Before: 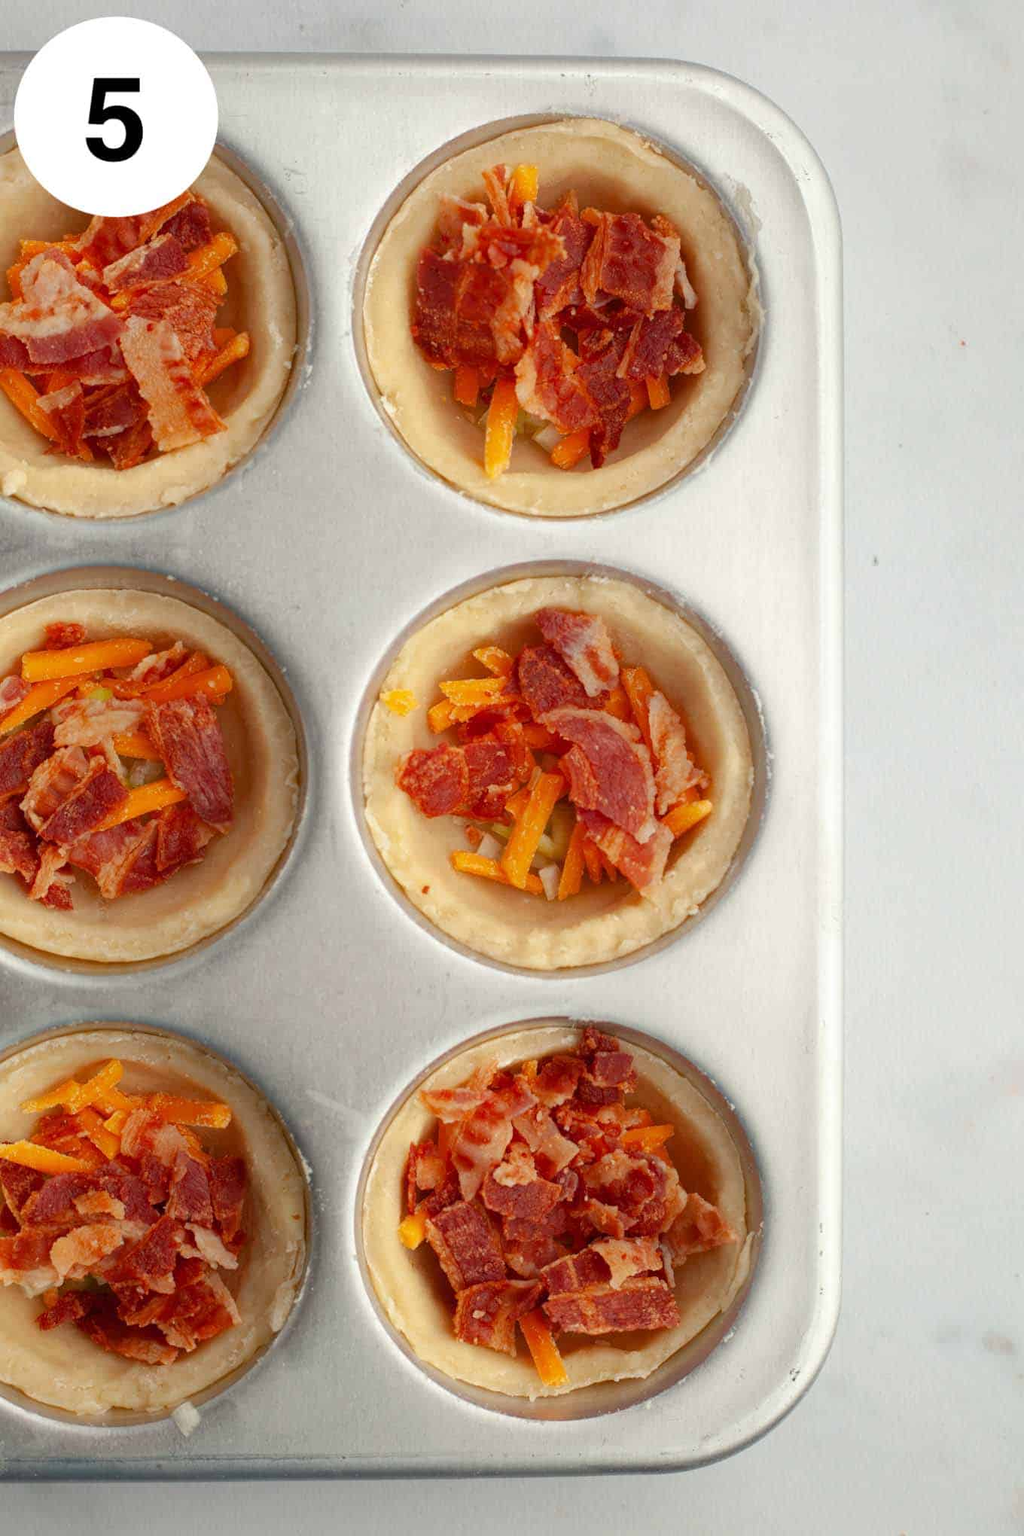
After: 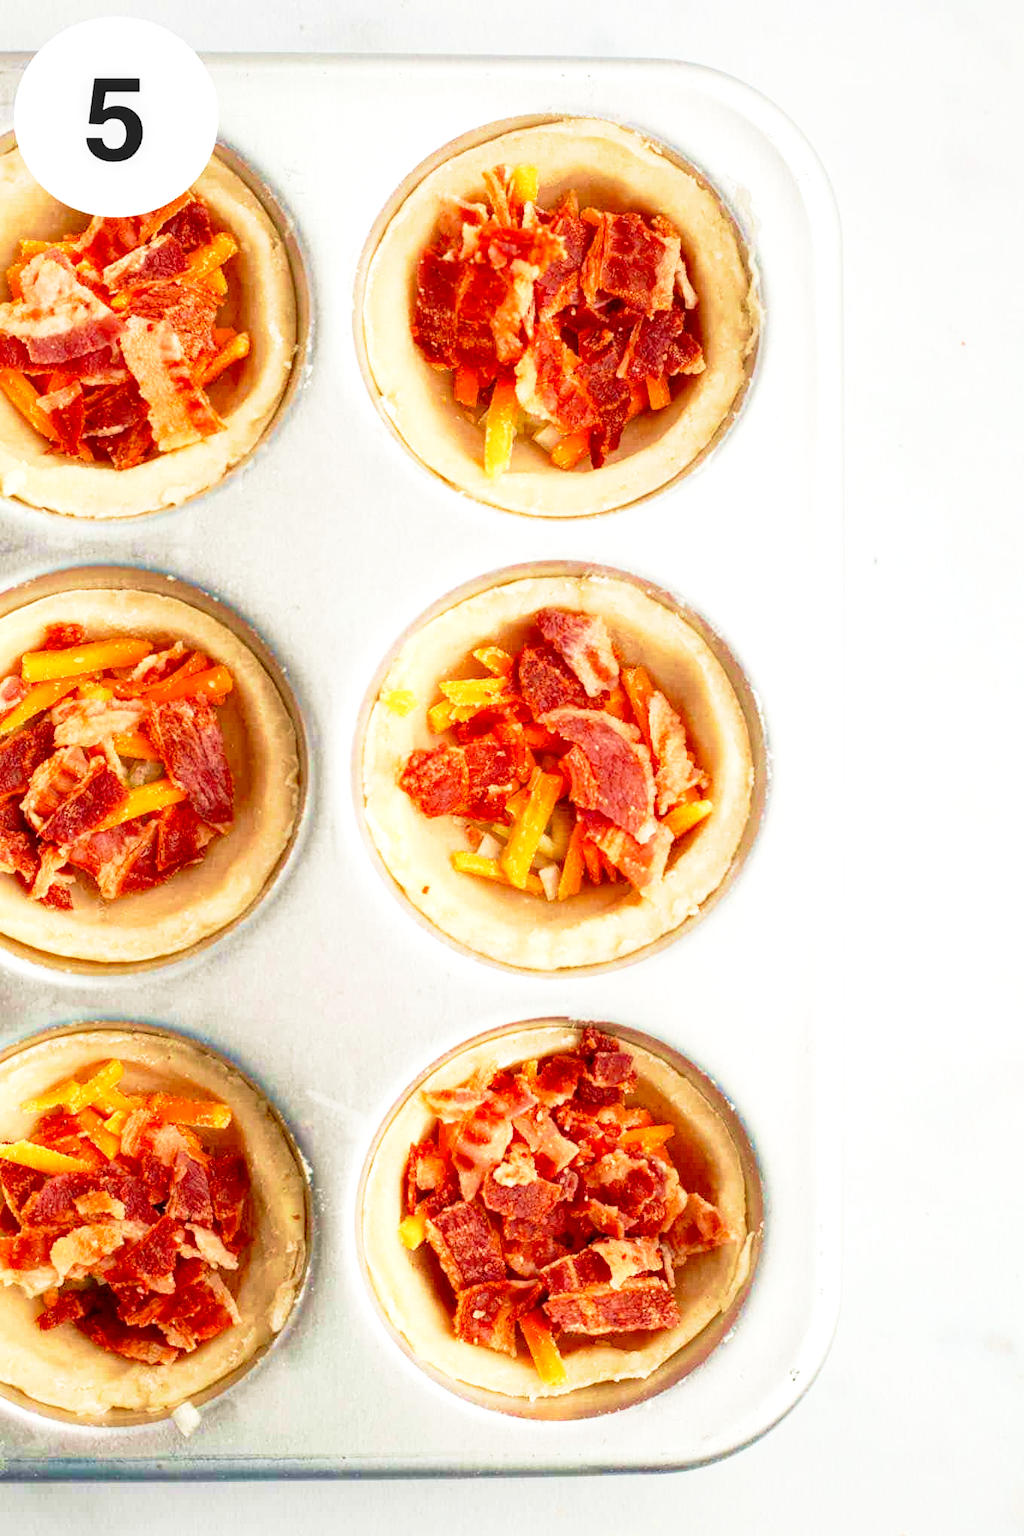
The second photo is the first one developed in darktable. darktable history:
local contrast: on, module defaults
velvia: strength 67.16%, mid-tones bias 0.974
base curve: curves: ch0 [(0, 0) (0.012, 0.01) (0.073, 0.168) (0.31, 0.711) (0.645, 0.957) (1, 1)], preserve colors none
